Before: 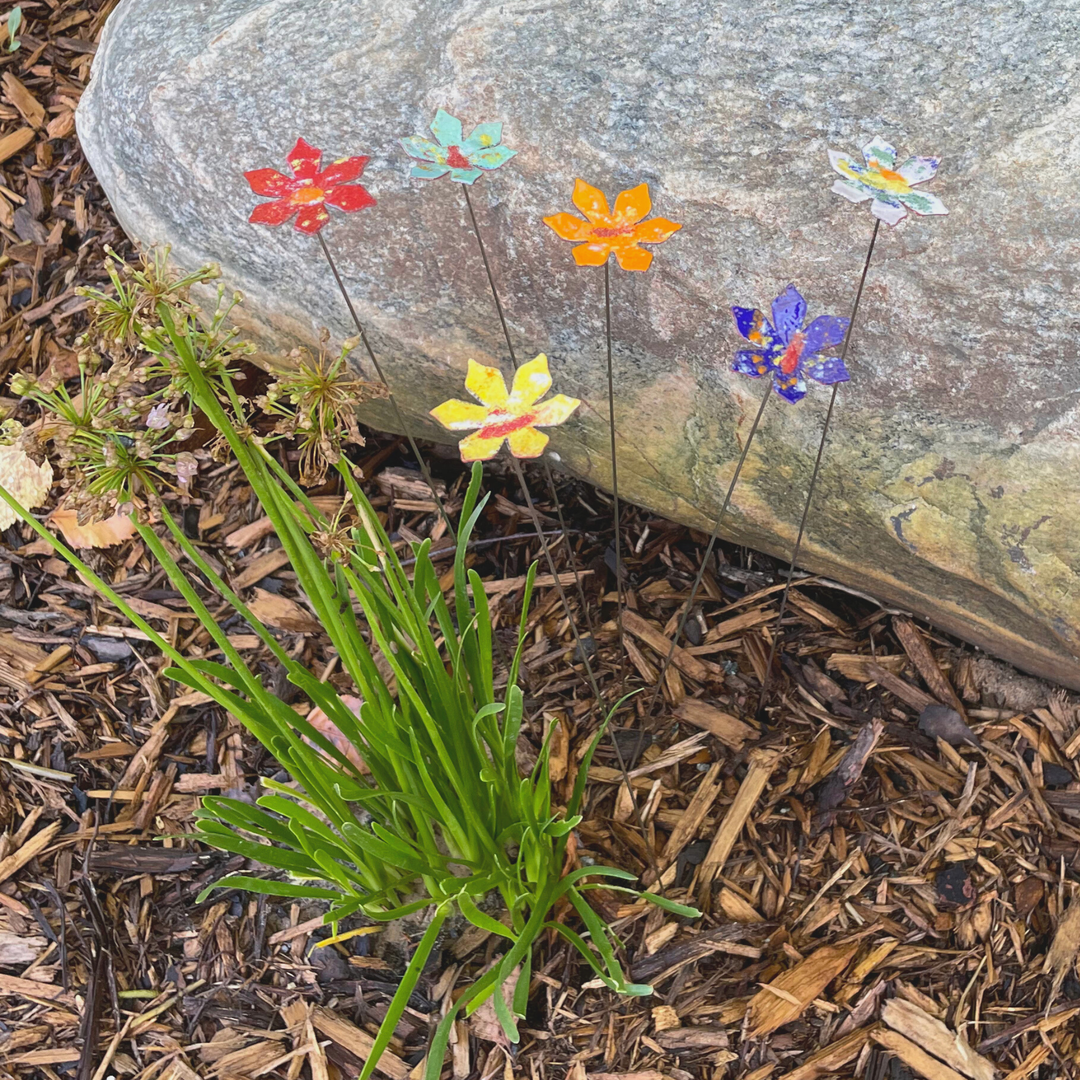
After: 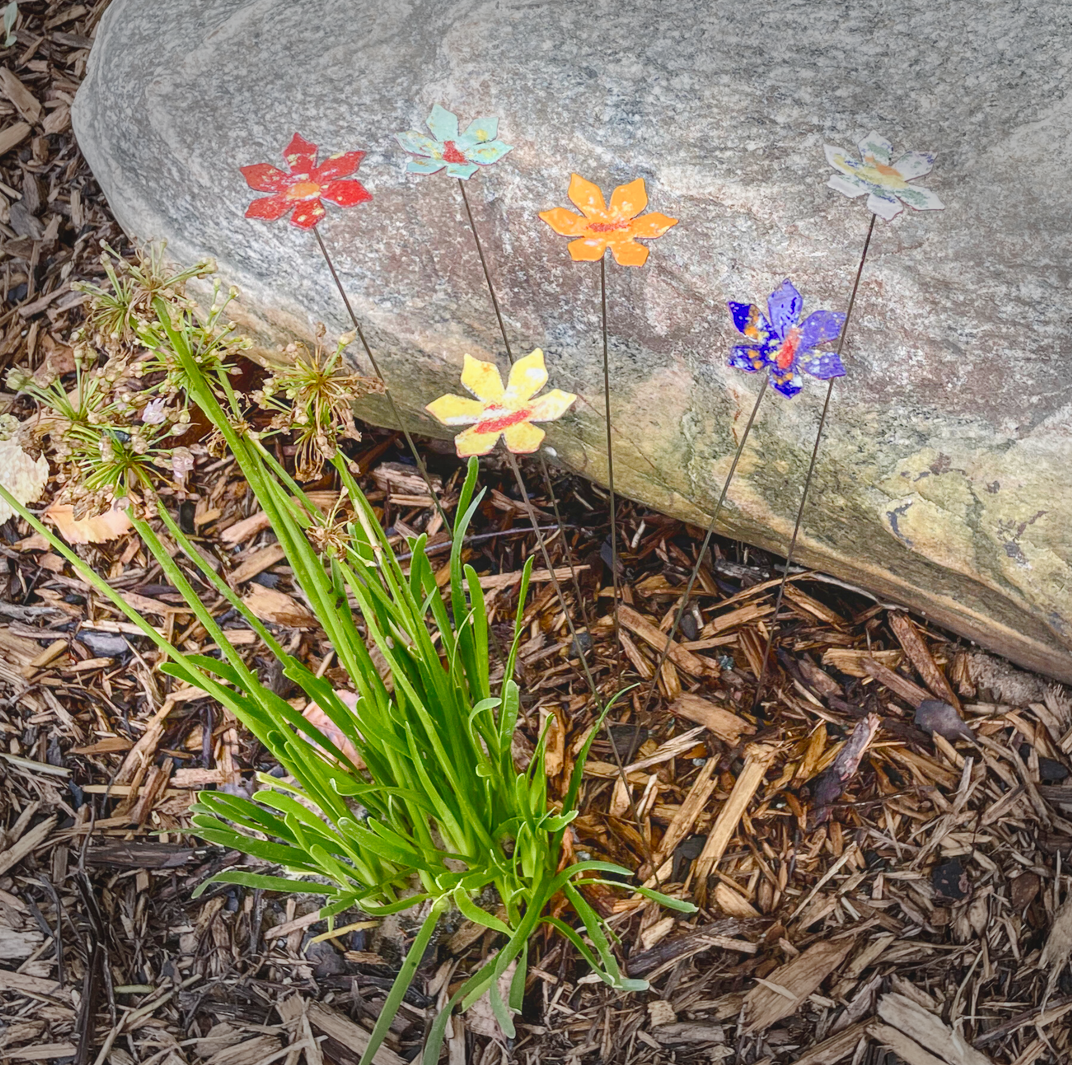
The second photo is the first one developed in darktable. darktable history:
color balance rgb: perceptual saturation grading › global saturation 20%, perceptual saturation grading › highlights -49.878%, perceptual saturation grading › shadows 24.903%, perceptual brilliance grading › highlights 16.2%, perceptual brilliance grading › mid-tones 6.807%, perceptual brilliance grading › shadows -15.329%, contrast -29.432%
exposure: black level correction 0, exposure 0.2 EV, compensate highlight preservation false
crop: left 0.447%, top 0.482%, right 0.232%, bottom 0.884%
vignetting: fall-off start 90.61%, fall-off radius 38.09%, width/height ratio 1.222, shape 1.29, unbound false
tone curve: curves: ch0 [(0, 0.003) (0.056, 0.041) (0.211, 0.187) (0.482, 0.519) (0.836, 0.864) (0.997, 0.984)]; ch1 [(0, 0) (0.276, 0.206) (0.393, 0.364) (0.482, 0.471) (0.506, 0.5) (0.523, 0.523) (0.572, 0.604) (0.635, 0.665) (0.695, 0.759) (1, 1)]; ch2 [(0, 0) (0.438, 0.456) (0.473, 0.47) (0.503, 0.503) (0.536, 0.527) (0.562, 0.584) (0.612, 0.61) (0.679, 0.72) (1, 1)], preserve colors none
local contrast: on, module defaults
